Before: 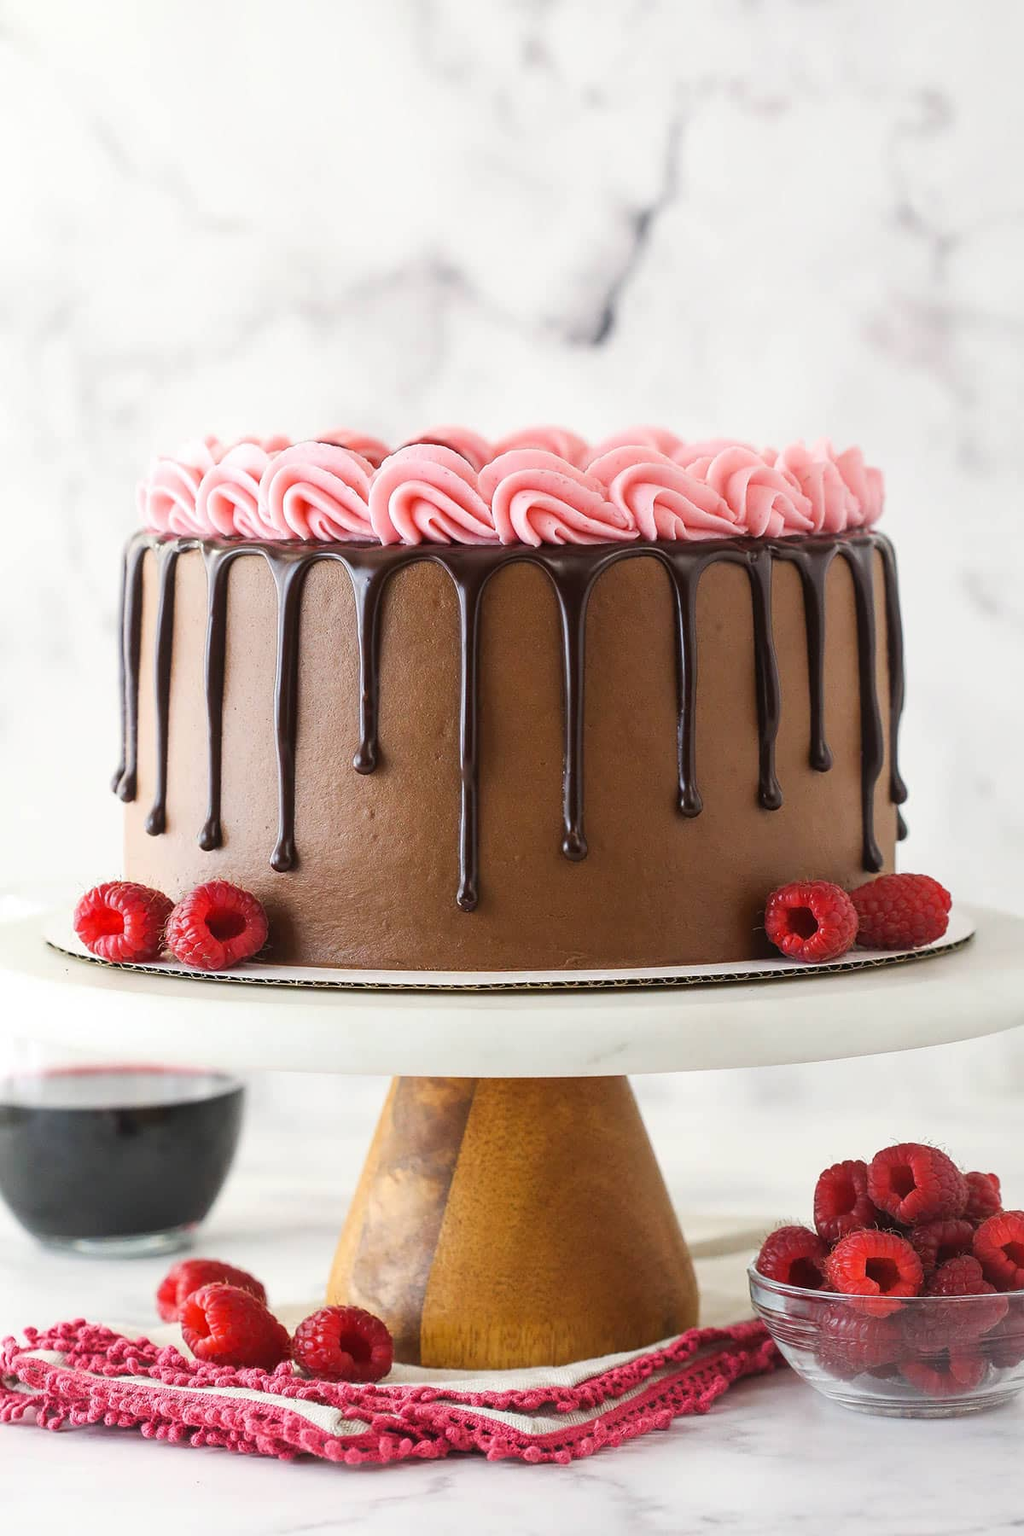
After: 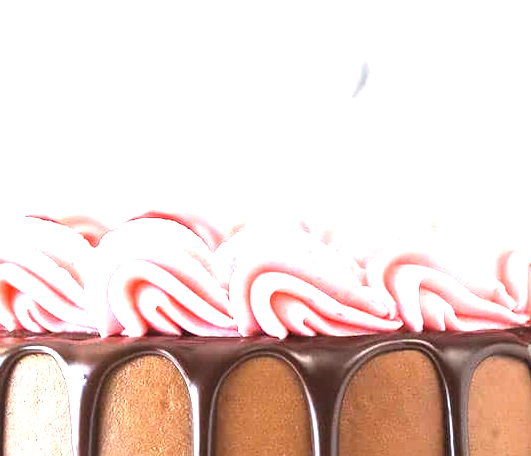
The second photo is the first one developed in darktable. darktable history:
contrast brightness saturation: contrast 0.074
crop: left 28.987%, top 16.803%, right 26.76%, bottom 57.823%
exposure: black level correction 0, exposure 1.876 EV, compensate highlight preservation false
